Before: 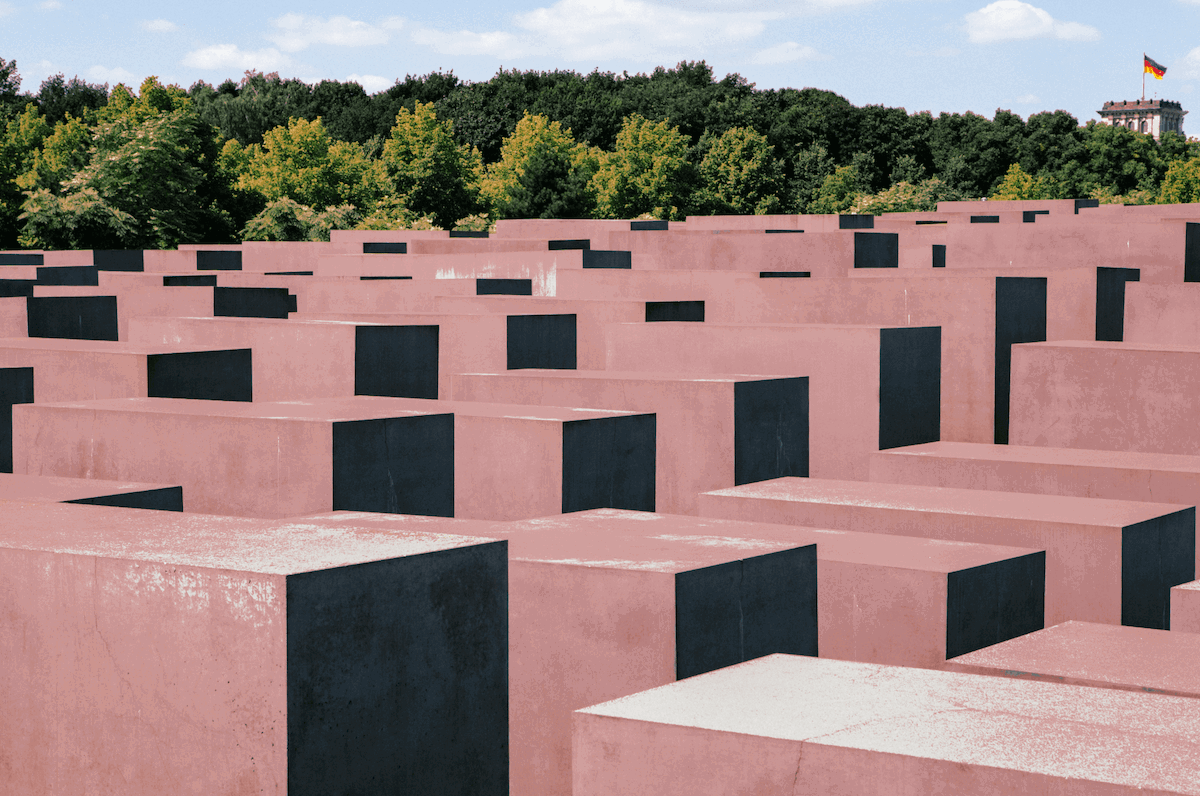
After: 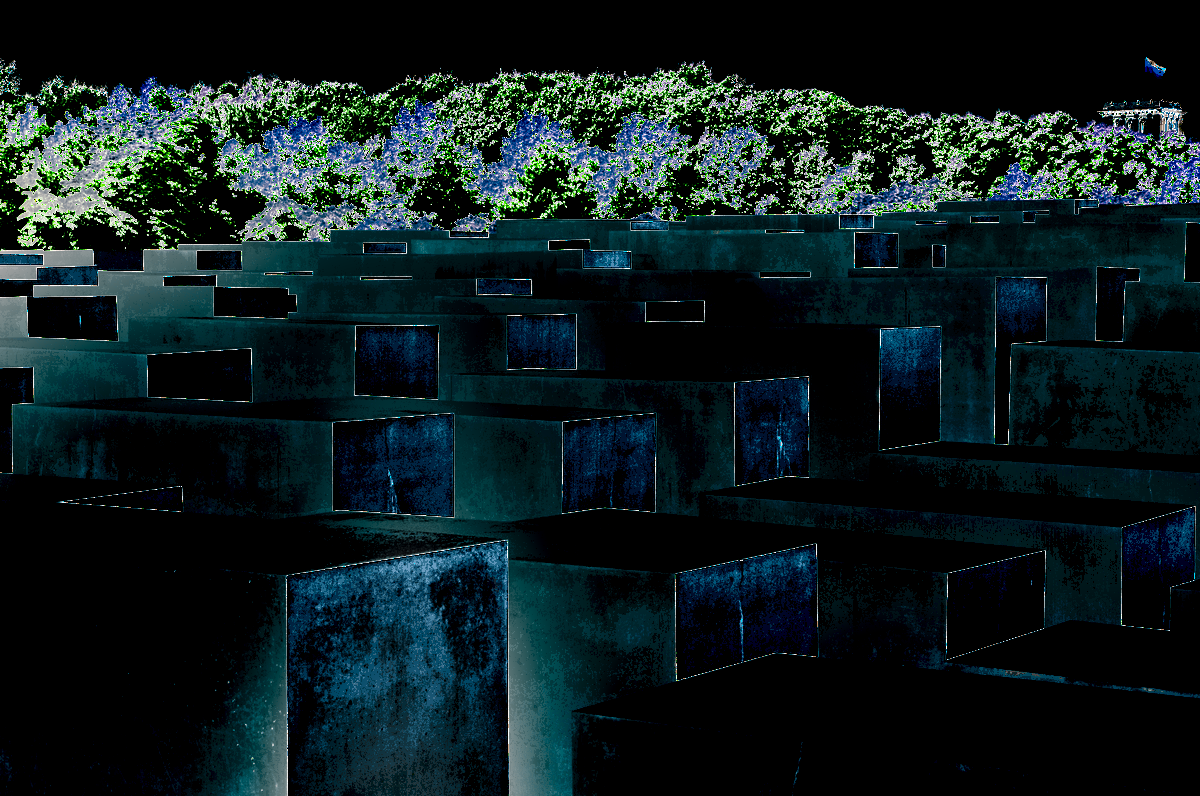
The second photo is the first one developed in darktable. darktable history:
exposure: black level correction 0, exposure 3.999 EV, compensate exposure bias true, compensate highlight preservation false
shadows and highlights: low approximation 0.01, soften with gaussian
